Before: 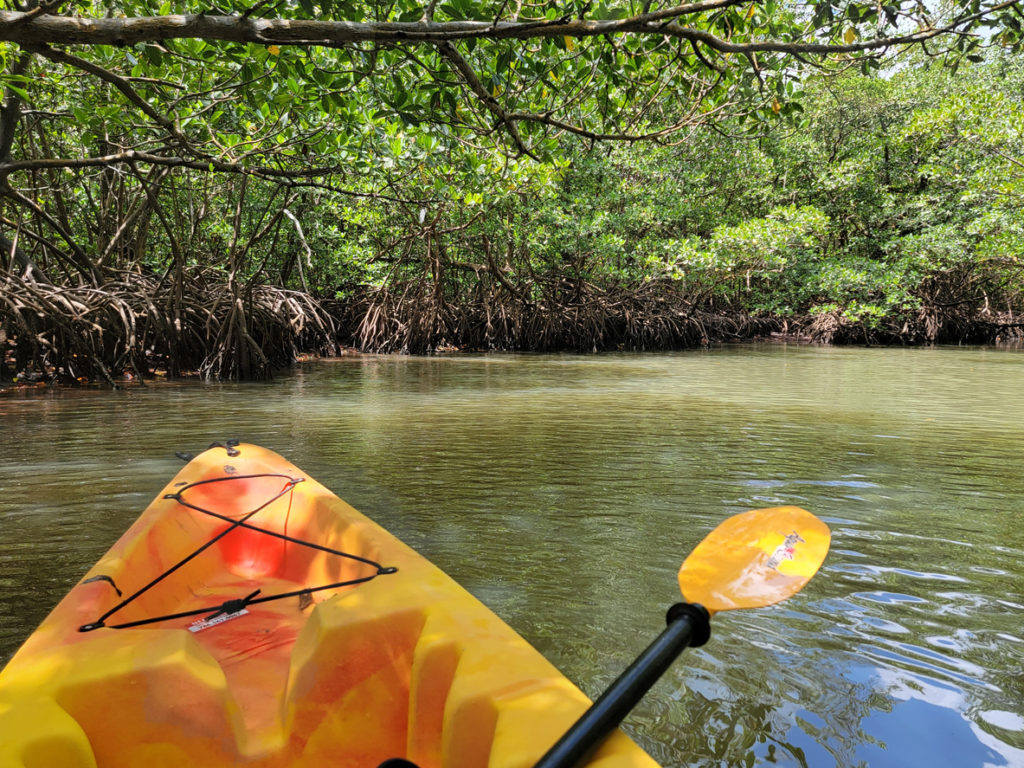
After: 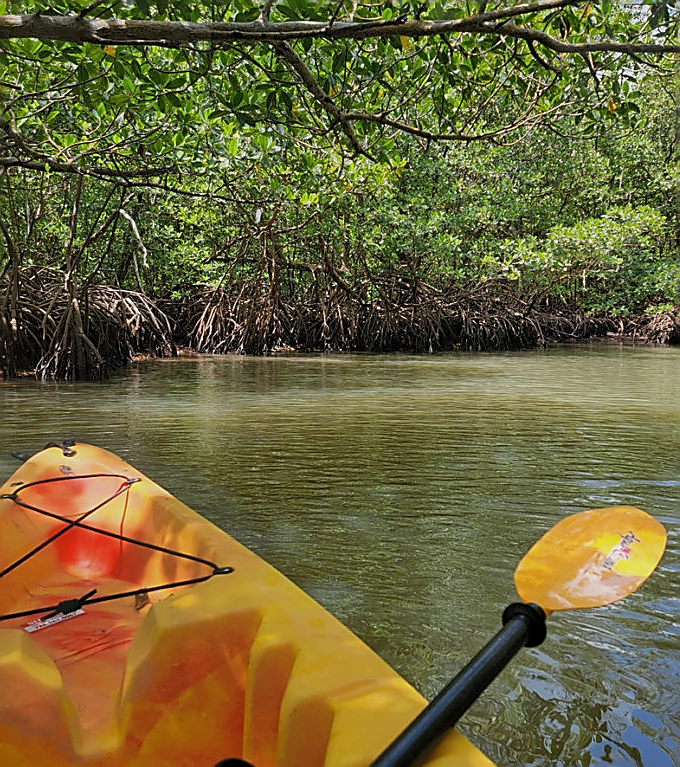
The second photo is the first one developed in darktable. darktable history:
sharpen: radius 1.376, amount 1.251, threshold 0.745
tone equalizer: -8 EV 0.275 EV, -7 EV 0.424 EV, -6 EV 0.382 EV, -5 EV 0.256 EV, -3 EV -0.247 EV, -2 EV -0.436 EV, -1 EV -0.431 EV, +0 EV -0.238 EV, mask exposure compensation -0.503 EV
crop and rotate: left 16.104%, right 17.435%
